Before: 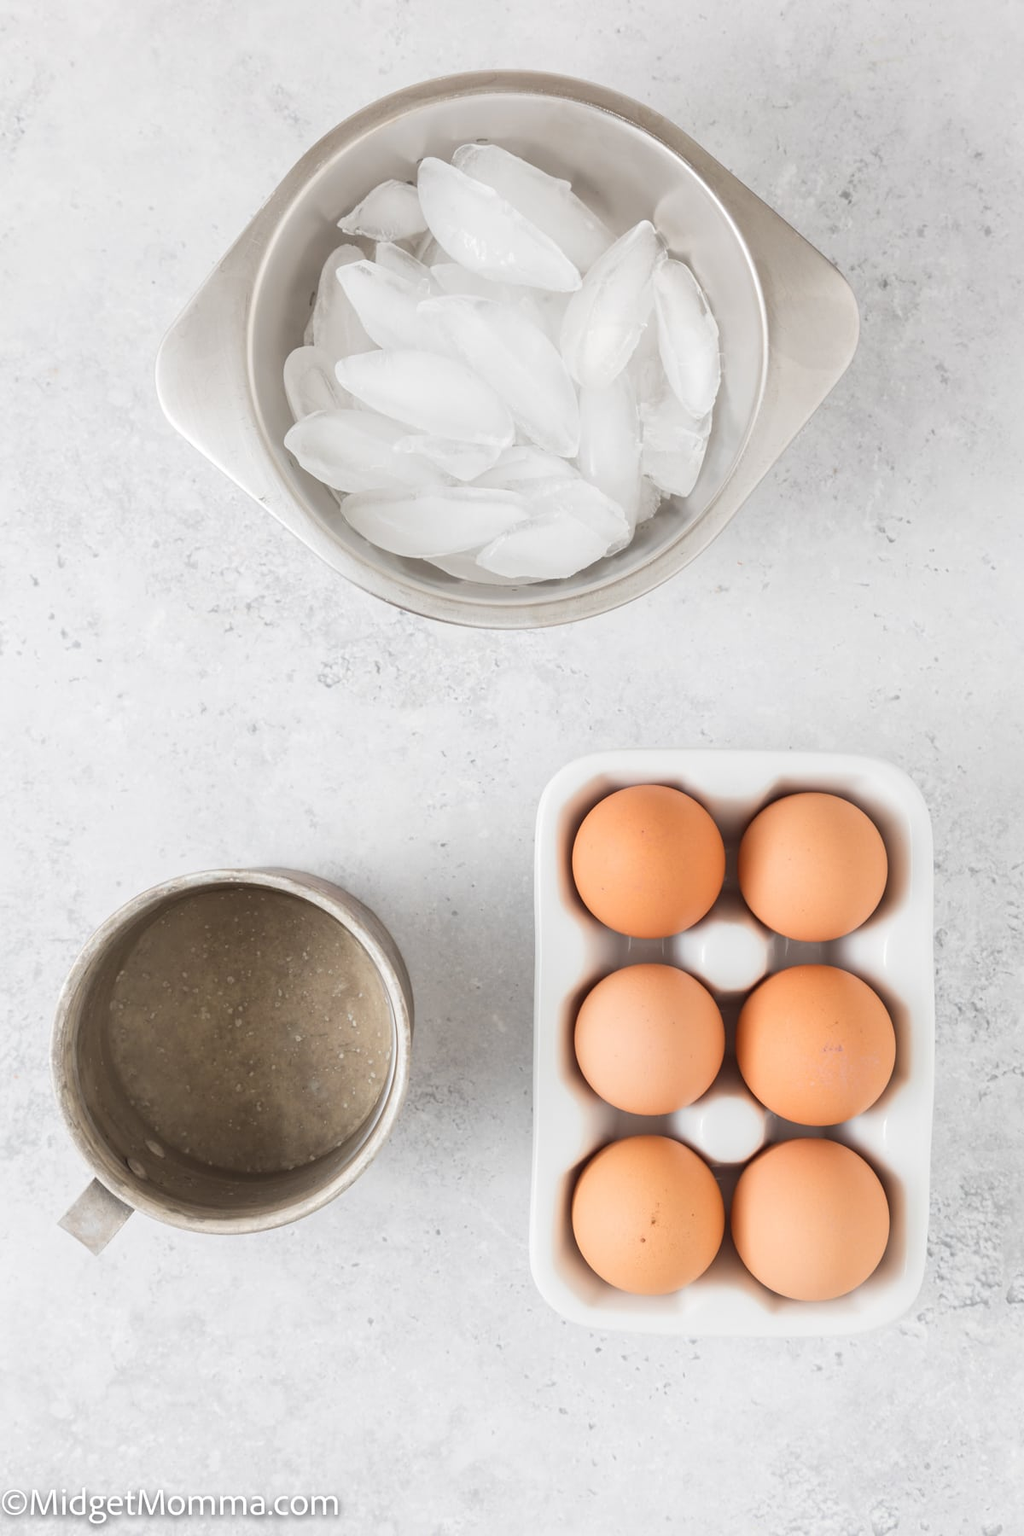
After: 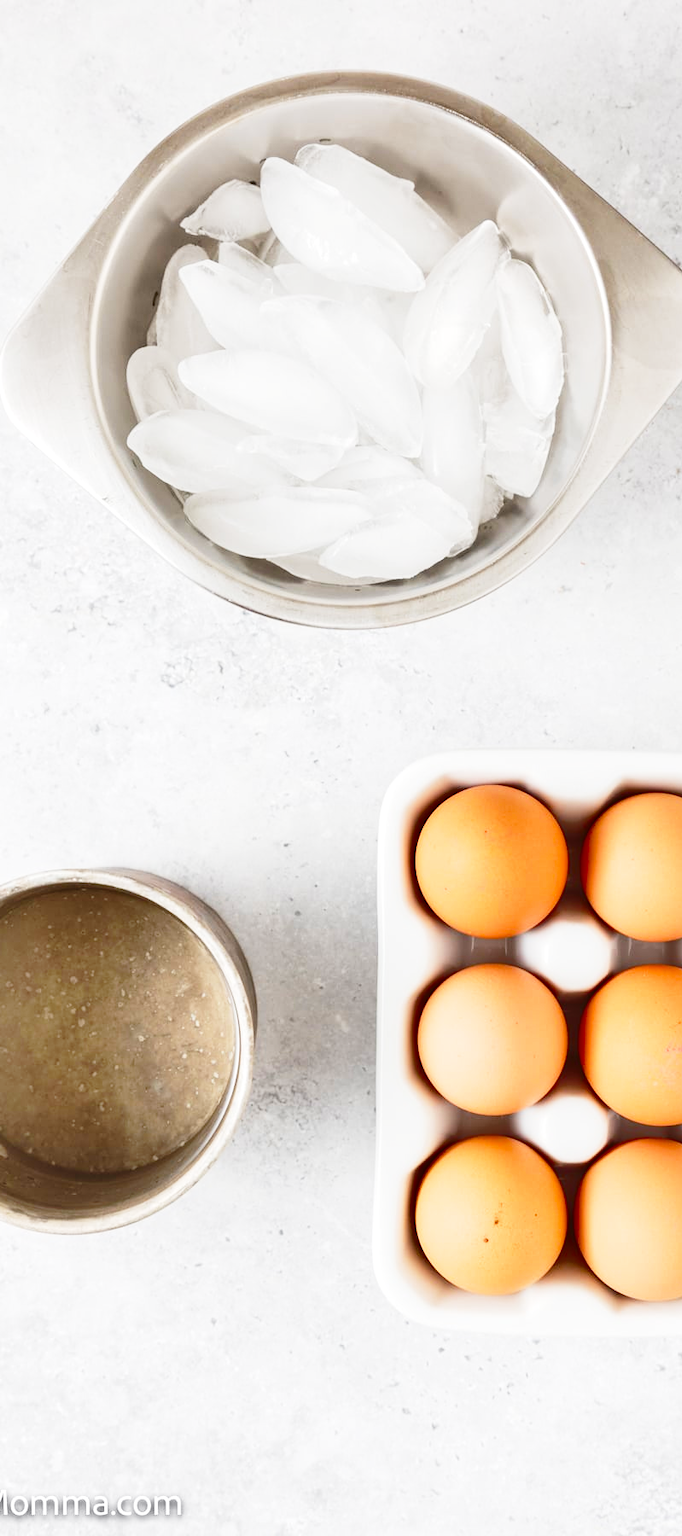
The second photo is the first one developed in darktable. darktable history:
base curve: curves: ch0 [(0, 0) (0.028, 0.03) (0.121, 0.232) (0.46, 0.748) (0.859, 0.968) (1, 1)], preserve colors none
crop and rotate: left 15.369%, right 17.961%
shadows and highlights: white point adjustment 0.846, soften with gaussian
exposure: compensate highlight preservation false
color correction: highlights b* 0.056, saturation 1.32
